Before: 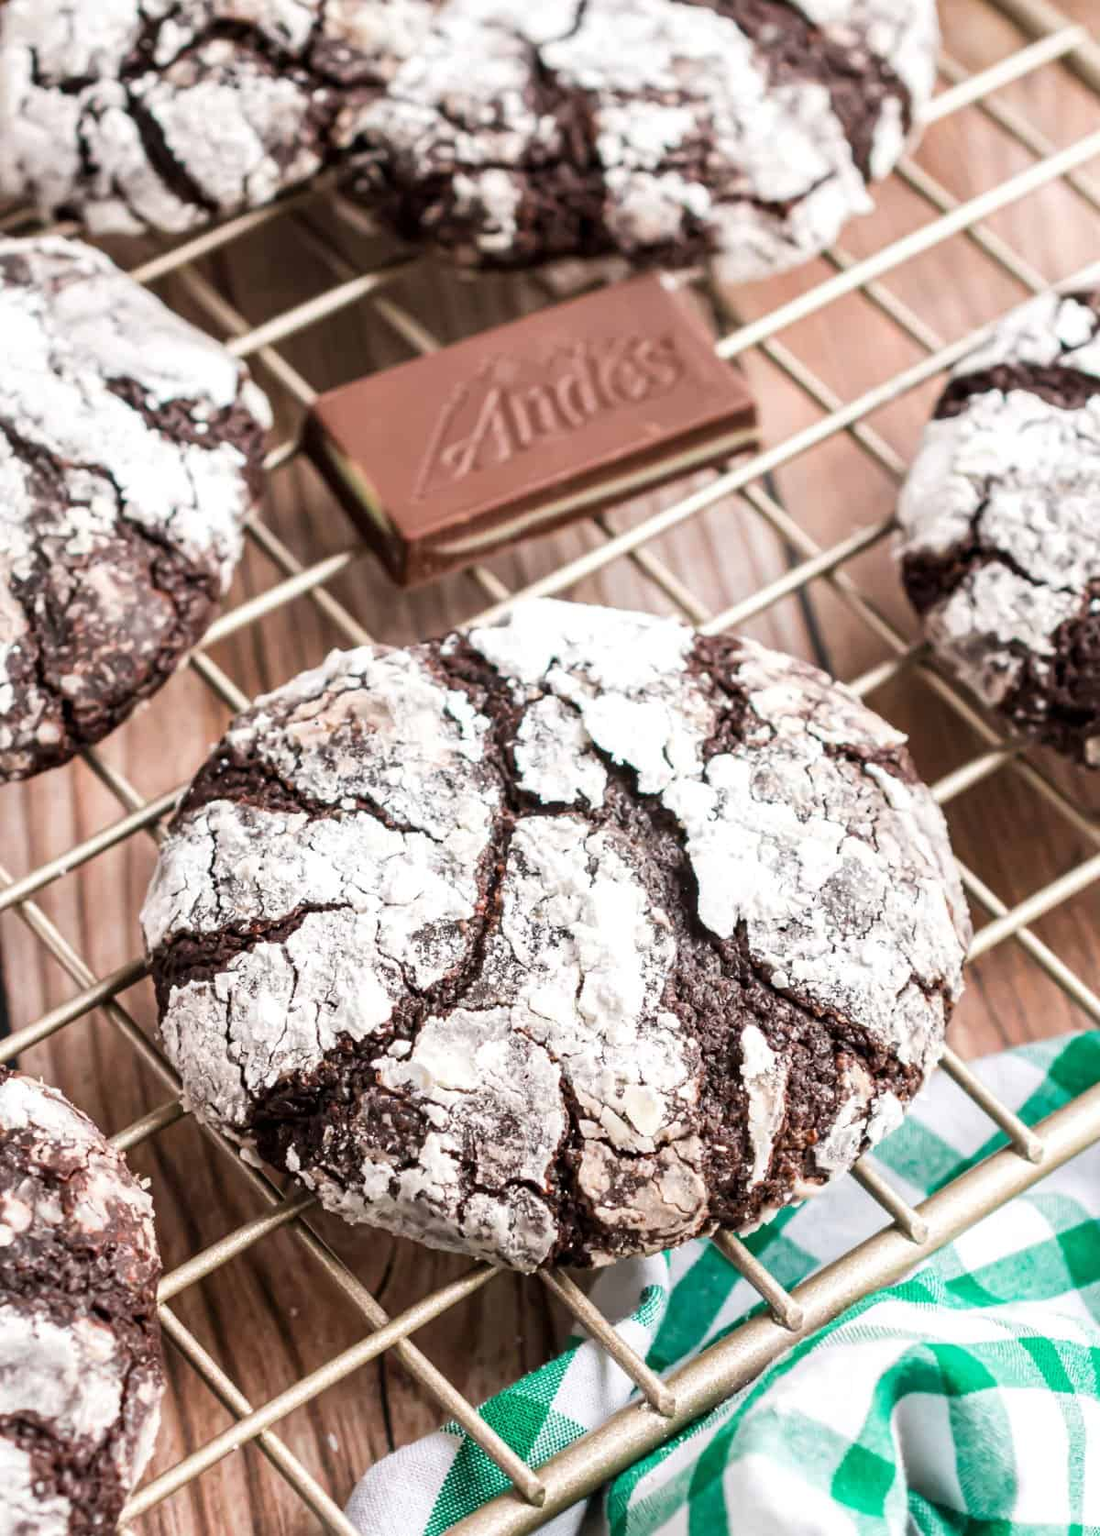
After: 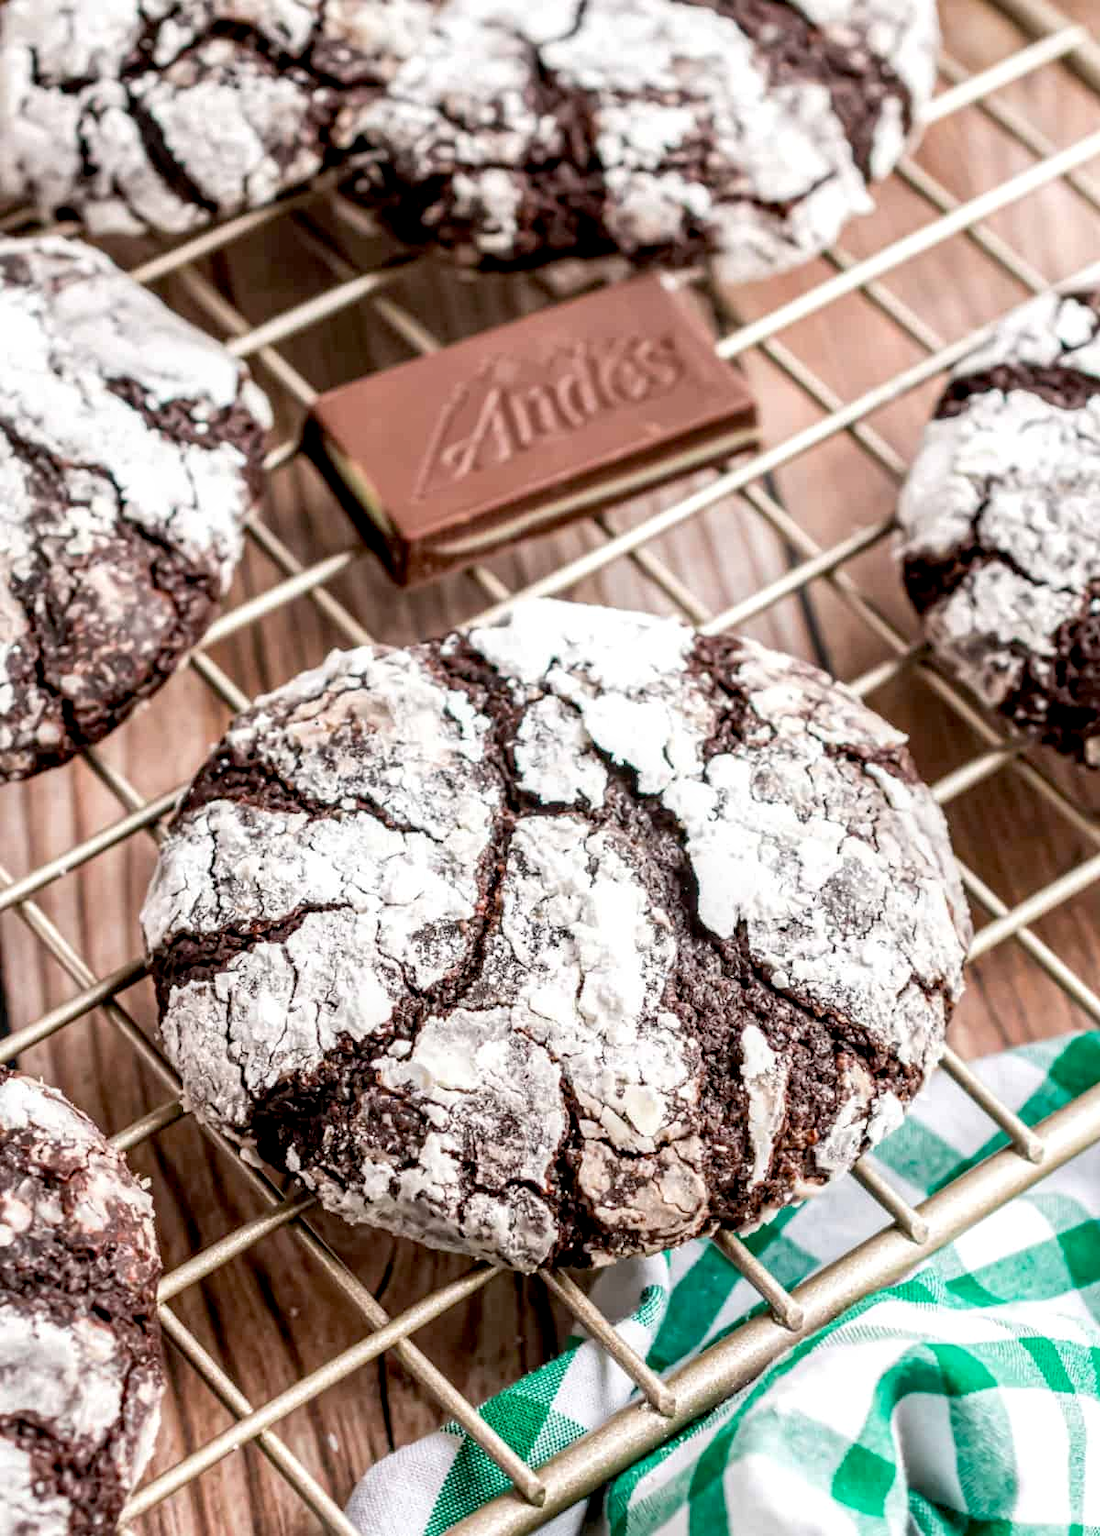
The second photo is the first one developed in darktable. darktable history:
exposure: black level correction 0.011, compensate exposure bias true, compensate highlight preservation false
local contrast: on, module defaults
